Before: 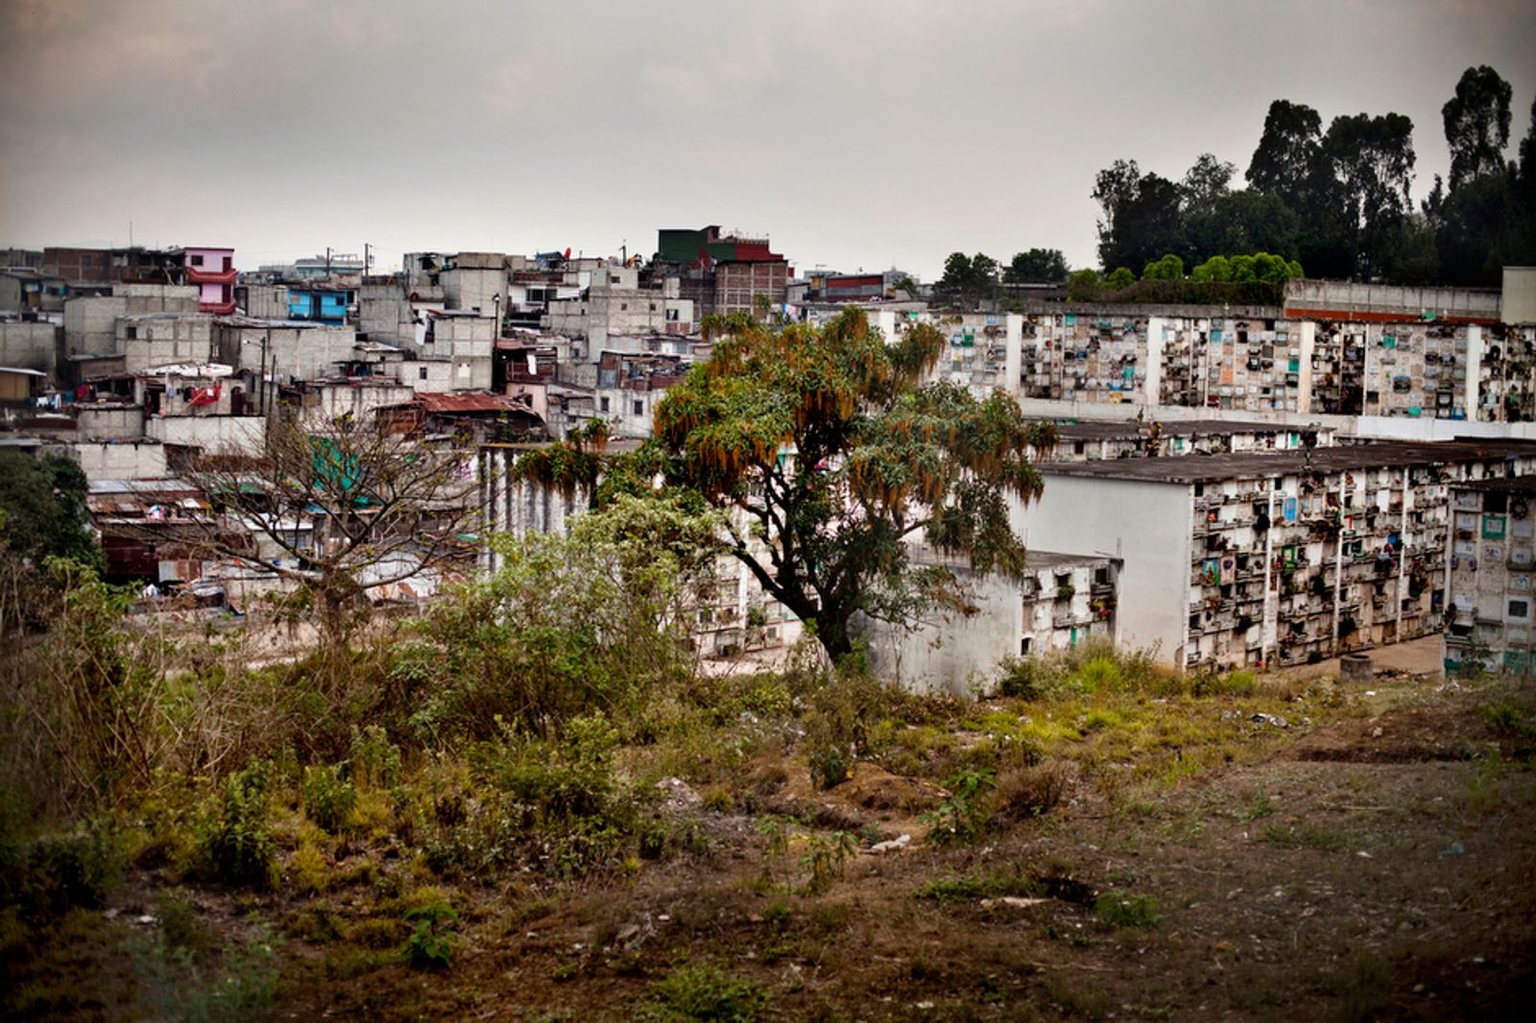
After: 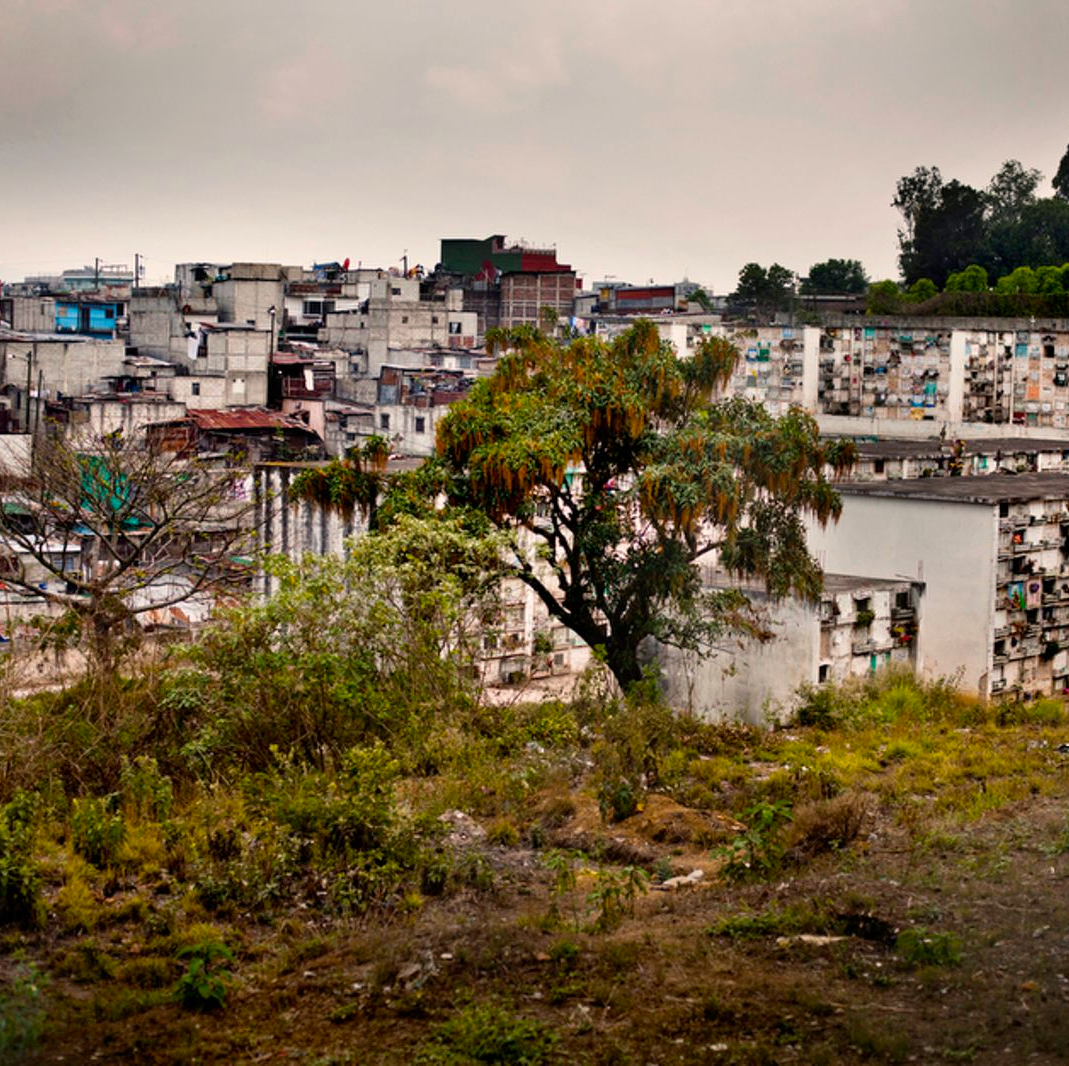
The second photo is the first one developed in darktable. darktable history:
crop: left 15.367%, right 17.818%
color balance rgb: shadows lift › chroma 1.047%, shadows lift › hue 217.53°, highlights gain › chroma 1.688%, highlights gain › hue 55.59°, perceptual saturation grading › global saturation 19.409%
